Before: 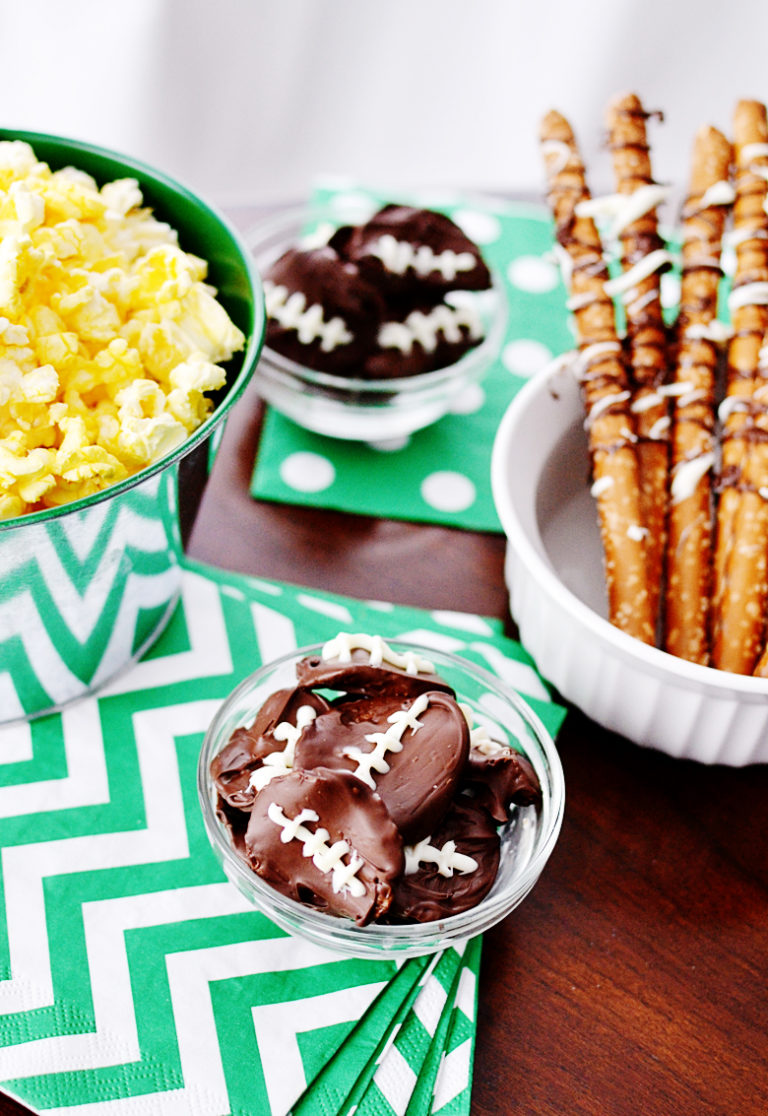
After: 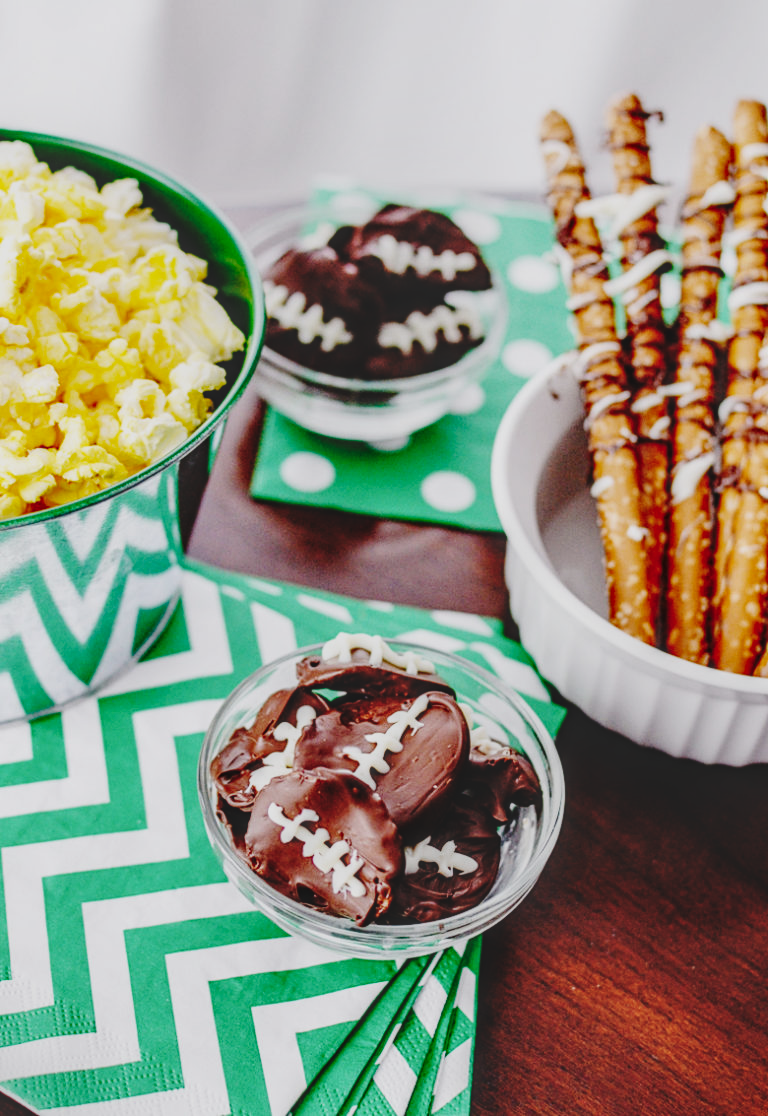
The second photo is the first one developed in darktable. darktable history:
exposure: black level correction -0.017, exposure -1.109 EV, compensate exposure bias true, compensate highlight preservation false
local contrast: highlights 5%, shadows 7%, detail 133%
base curve: curves: ch0 [(0, 0) (0.028, 0.03) (0.121, 0.232) (0.46, 0.748) (0.859, 0.968) (1, 1)], preserve colors none
